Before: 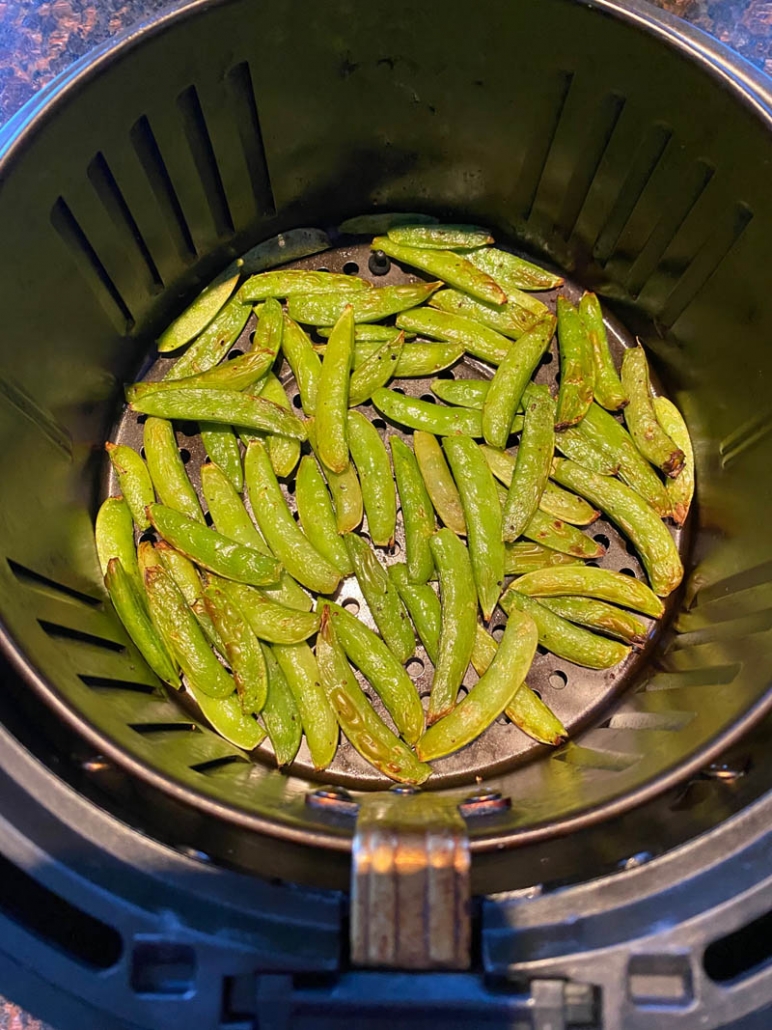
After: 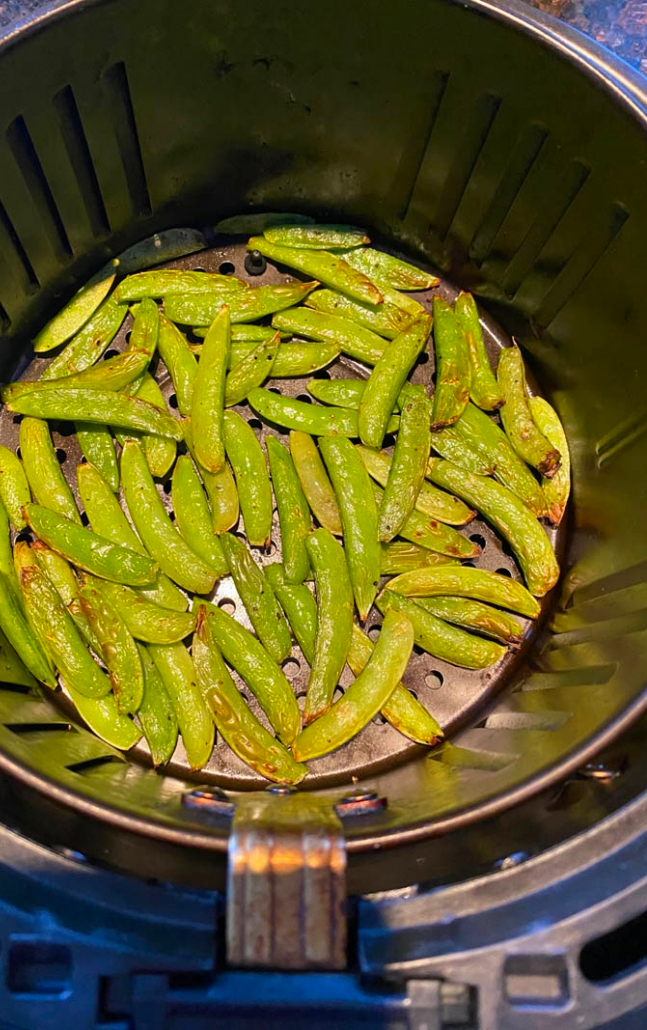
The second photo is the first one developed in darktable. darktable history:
crop: left 16.16%
contrast brightness saturation: contrast 0.035, saturation 0.154
base curve: curves: ch0 [(0, 0) (0.989, 0.992)], exposure shift 0.582, preserve colors none
